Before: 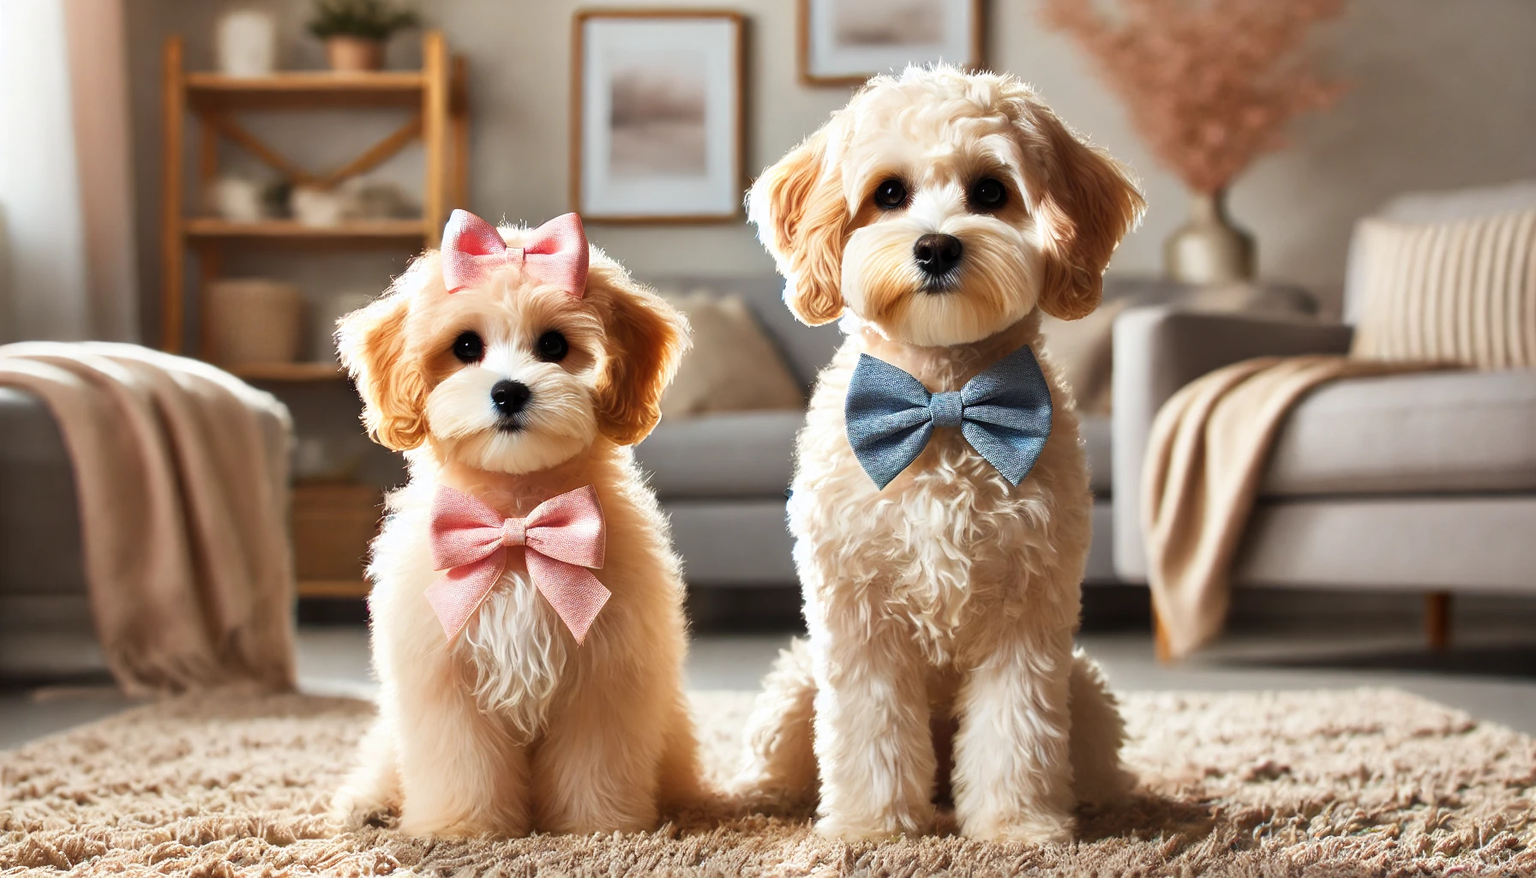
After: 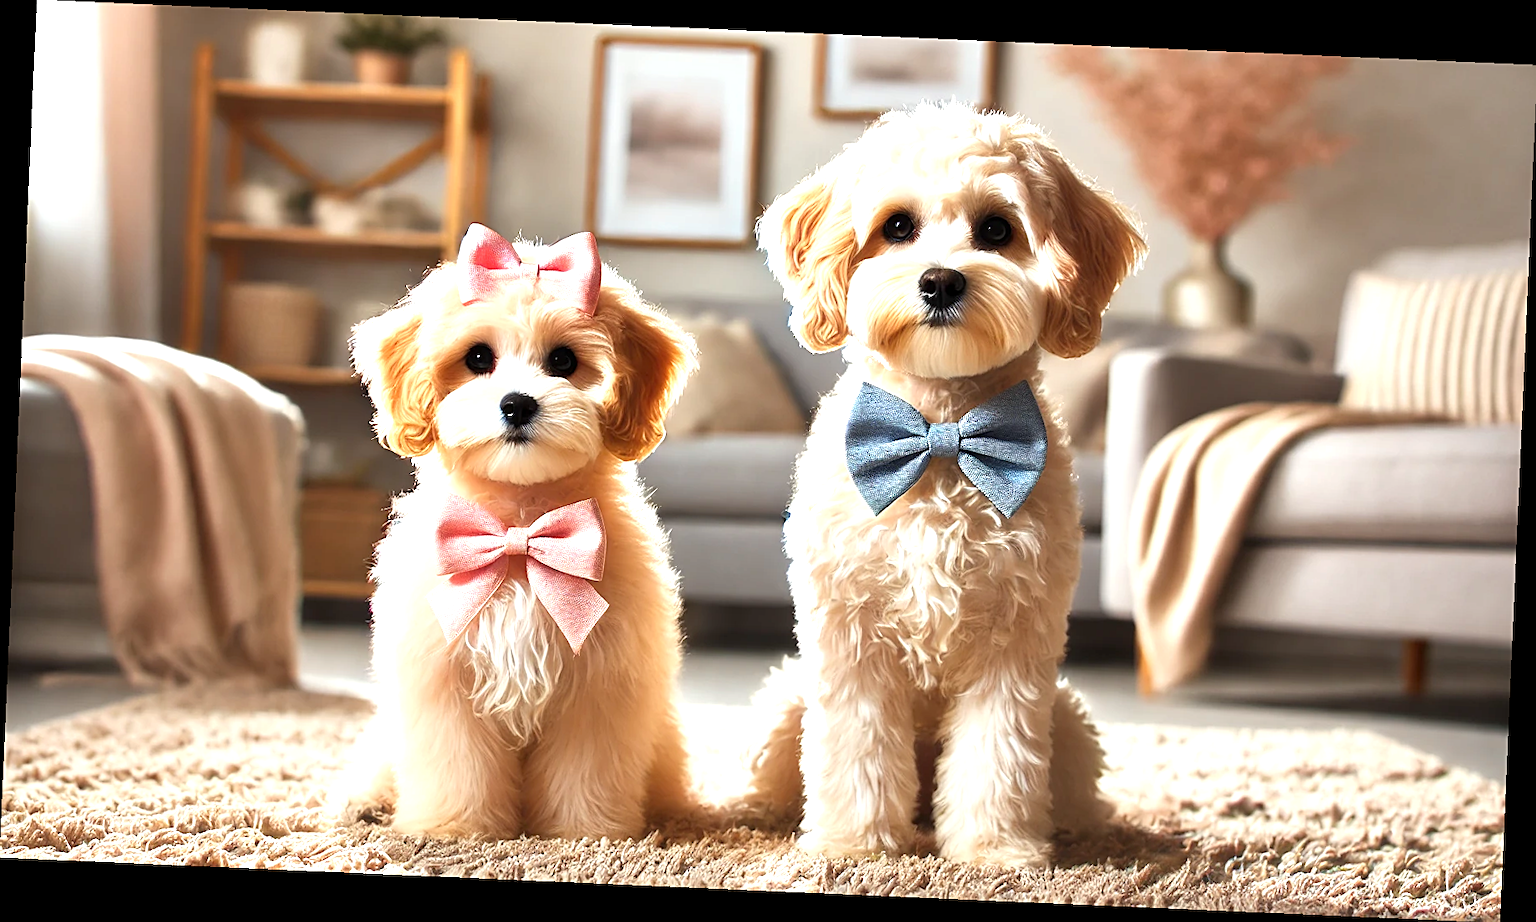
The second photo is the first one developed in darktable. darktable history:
crop and rotate: angle -2.5°
sharpen: on, module defaults
exposure: exposure 0.661 EV, compensate highlight preservation false
